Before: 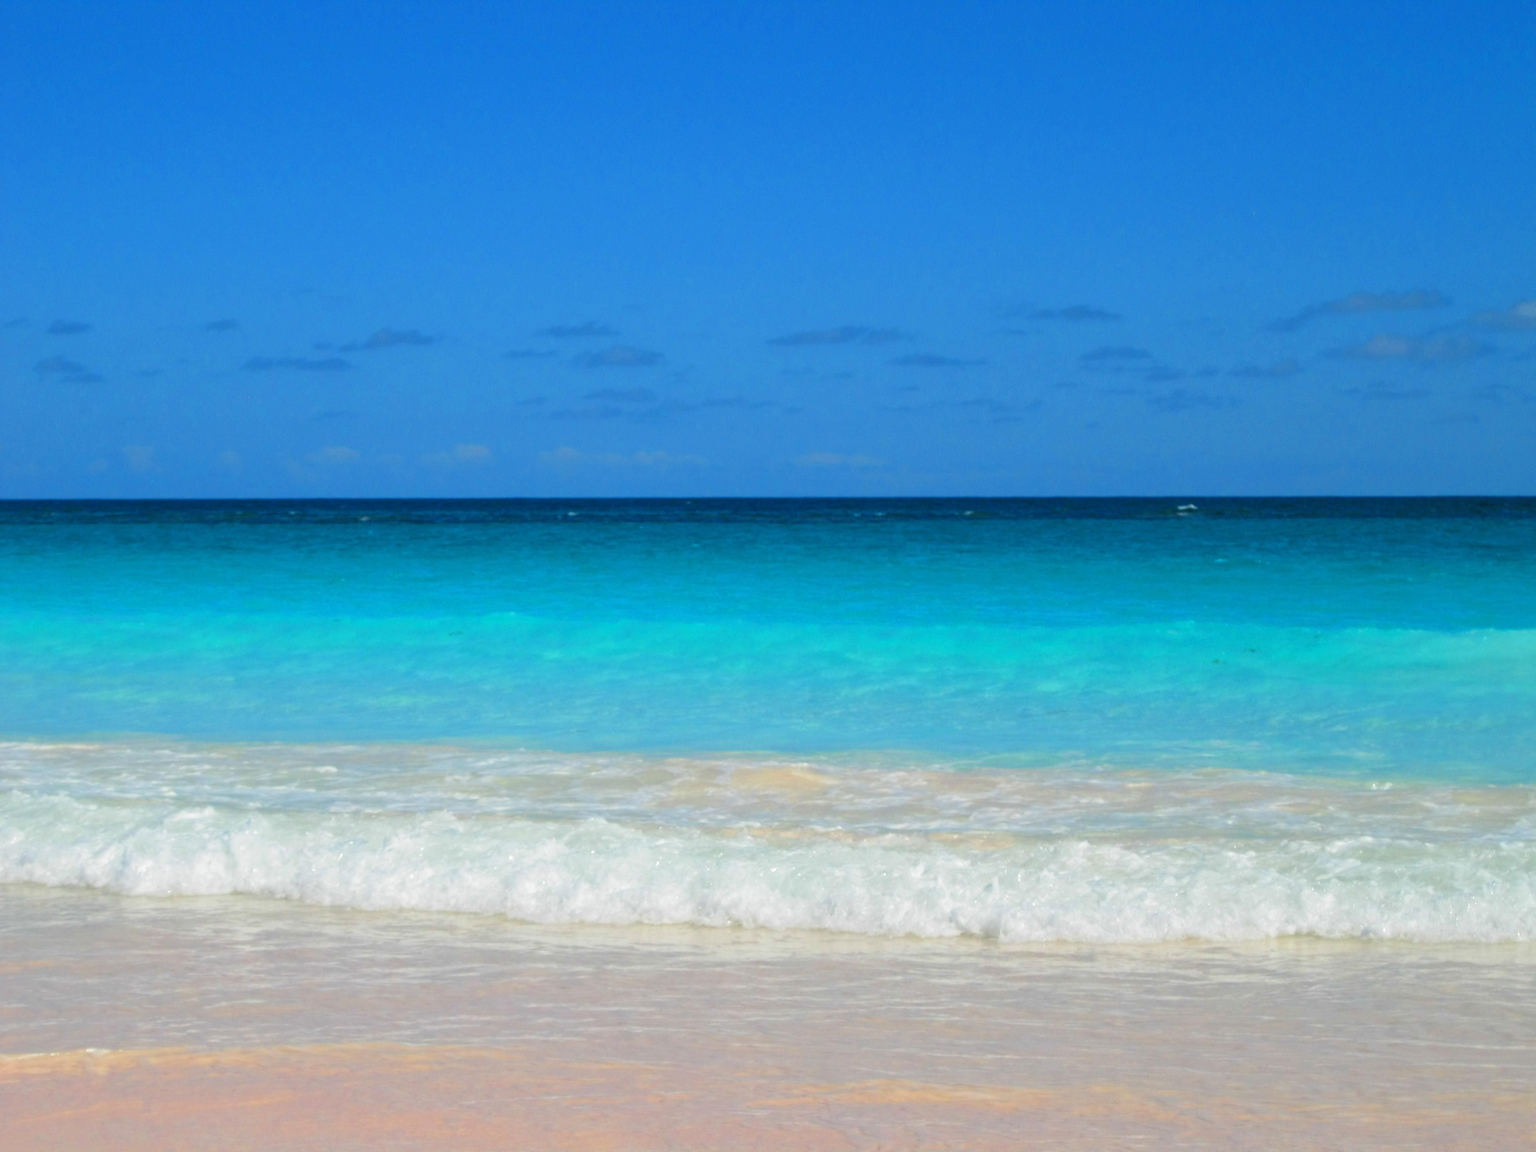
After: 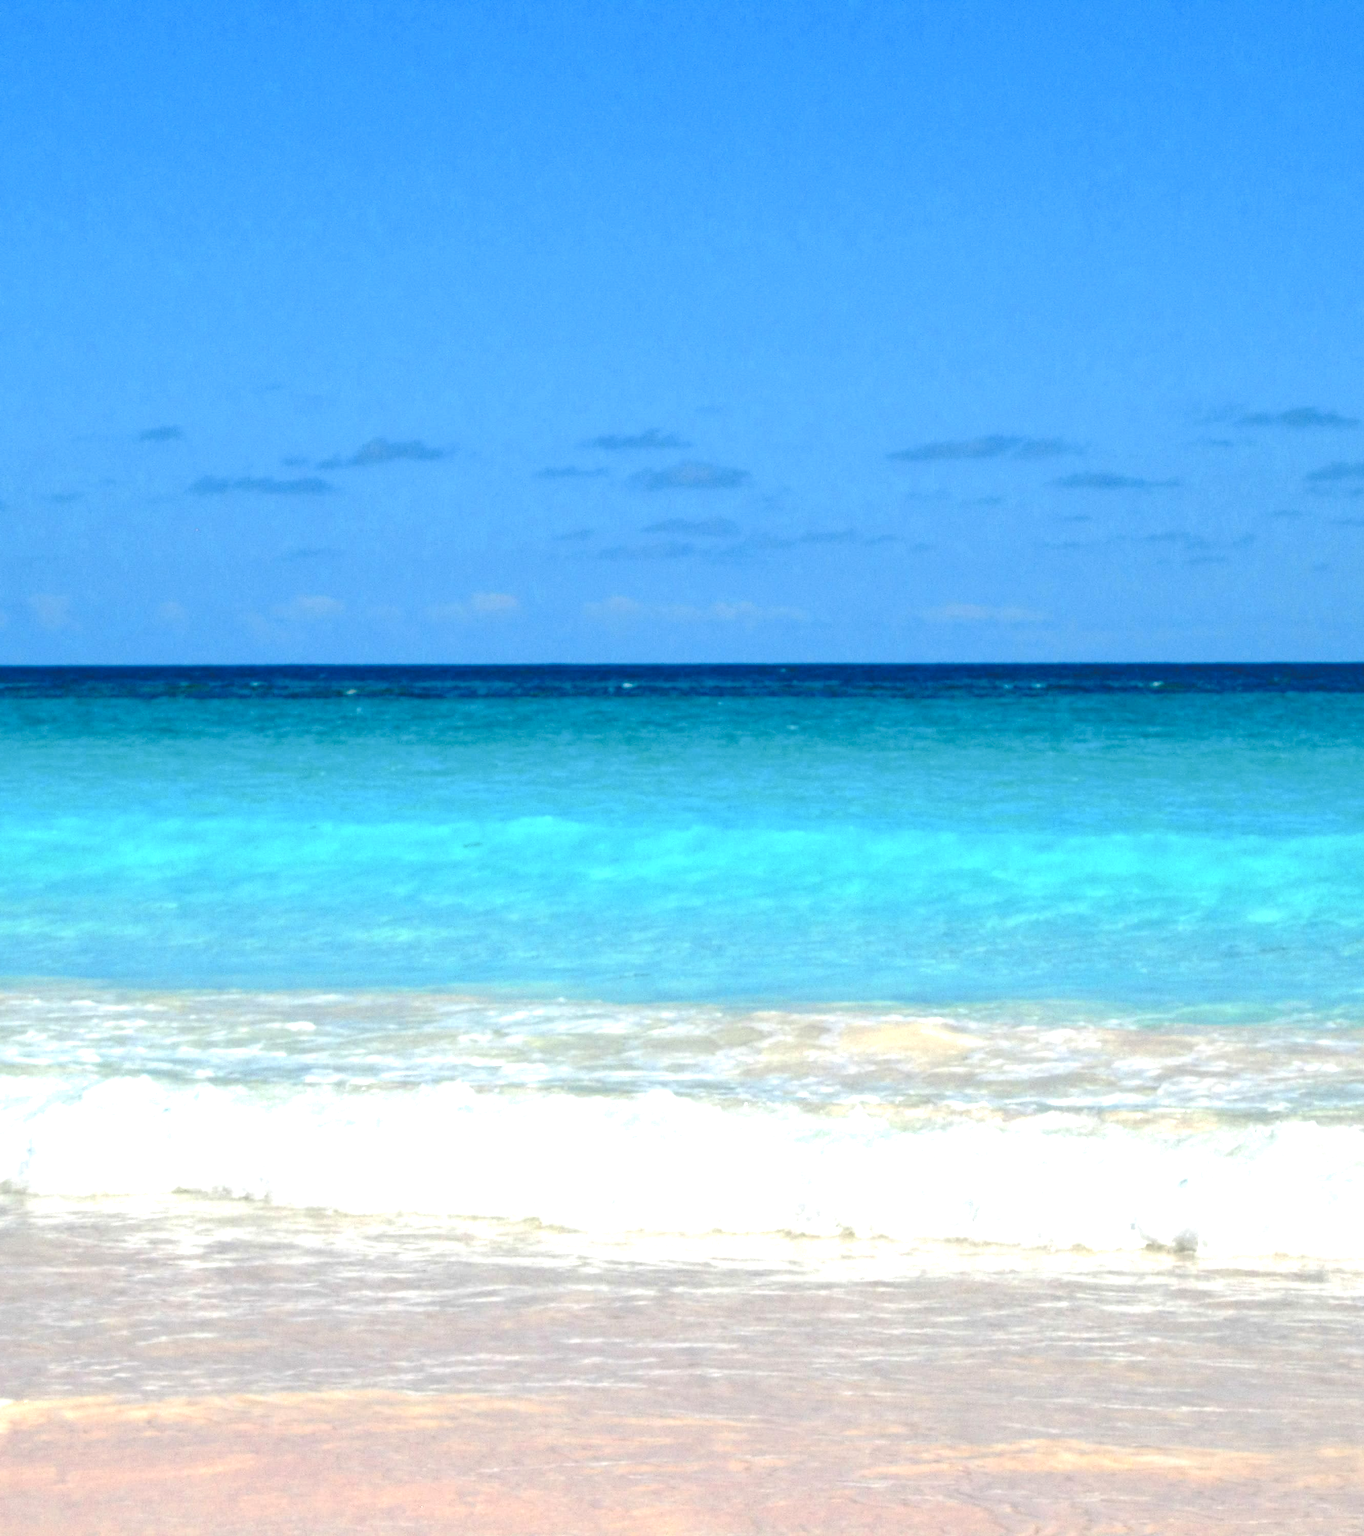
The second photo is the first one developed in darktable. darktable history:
crop and rotate: left 6.617%, right 26.717%
shadows and highlights: shadows 49, highlights -41, soften with gaussian
color zones: curves: ch0 [(0, 0.558) (0.143, 0.559) (0.286, 0.529) (0.429, 0.505) (0.571, 0.5) (0.714, 0.5) (0.857, 0.5) (1, 0.558)]; ch1 [(0, 0.469) (0.01, 0.469) (0.12, 0.446) (0.248, 0.469) (0.5, 0.5) (0.748, 0.5) (0.99, 0.469) (1, 0.469)]
local contrast: detail 130%
base curve: curves: ch0 [(0, 0.024) (0.055, 0.065) (0.121, 0.166) (0.236, 0.319) (0.693, 0.726) (1, 1)], preserve colors none
exposure: black level correction 0, exposure 0.7 EV, compensate exposure bias true, compensate highlight preservation false
